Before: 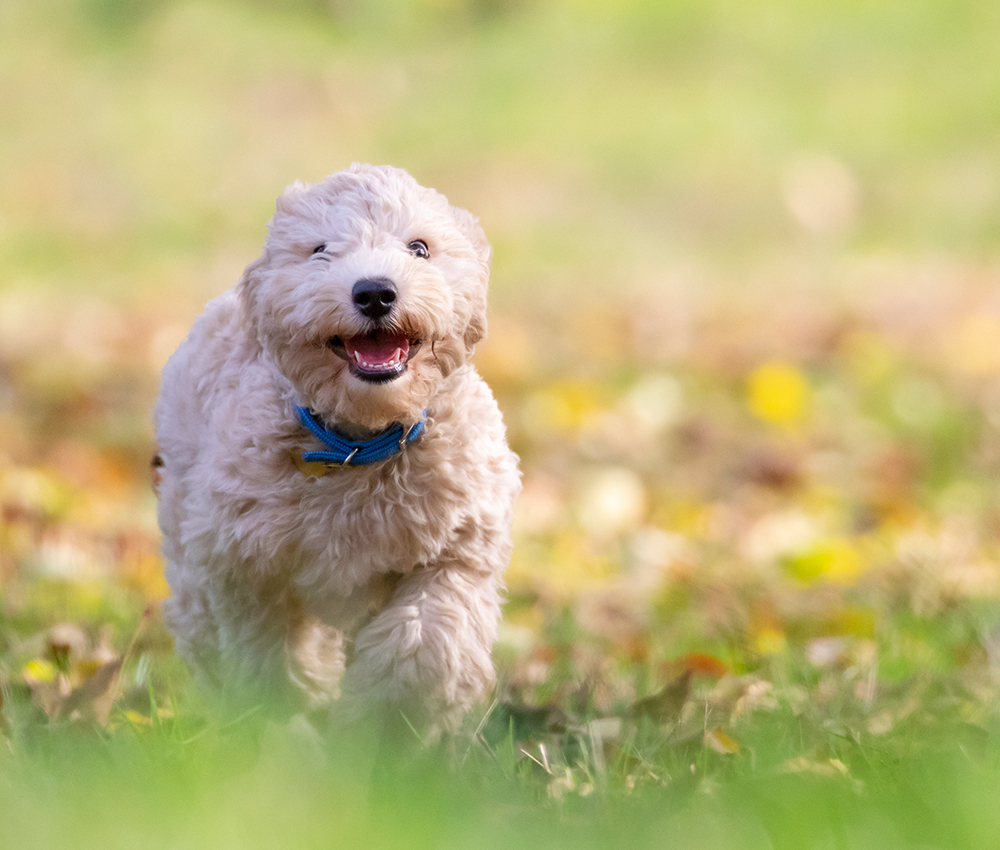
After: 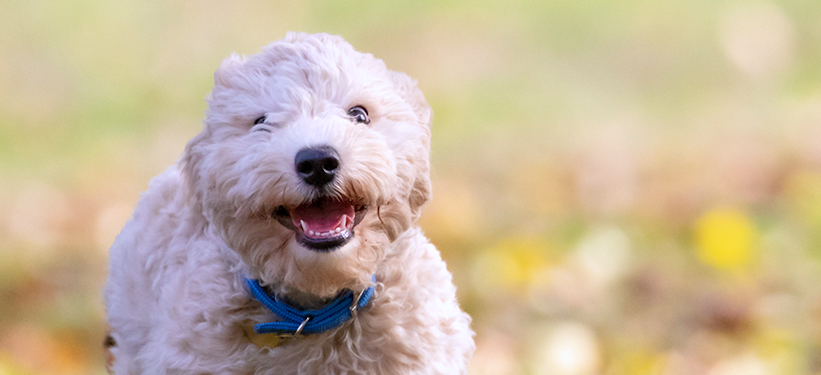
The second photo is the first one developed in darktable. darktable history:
rotate and perspective: rotation -3.18°, automatic cropping off
crop: left 7.036%, top 18.398%, right 14.379%, bottom 40.043%
color calibration: illuminant as shot in camera, x 0.358, y 0.373, temperature 4628.91 K
